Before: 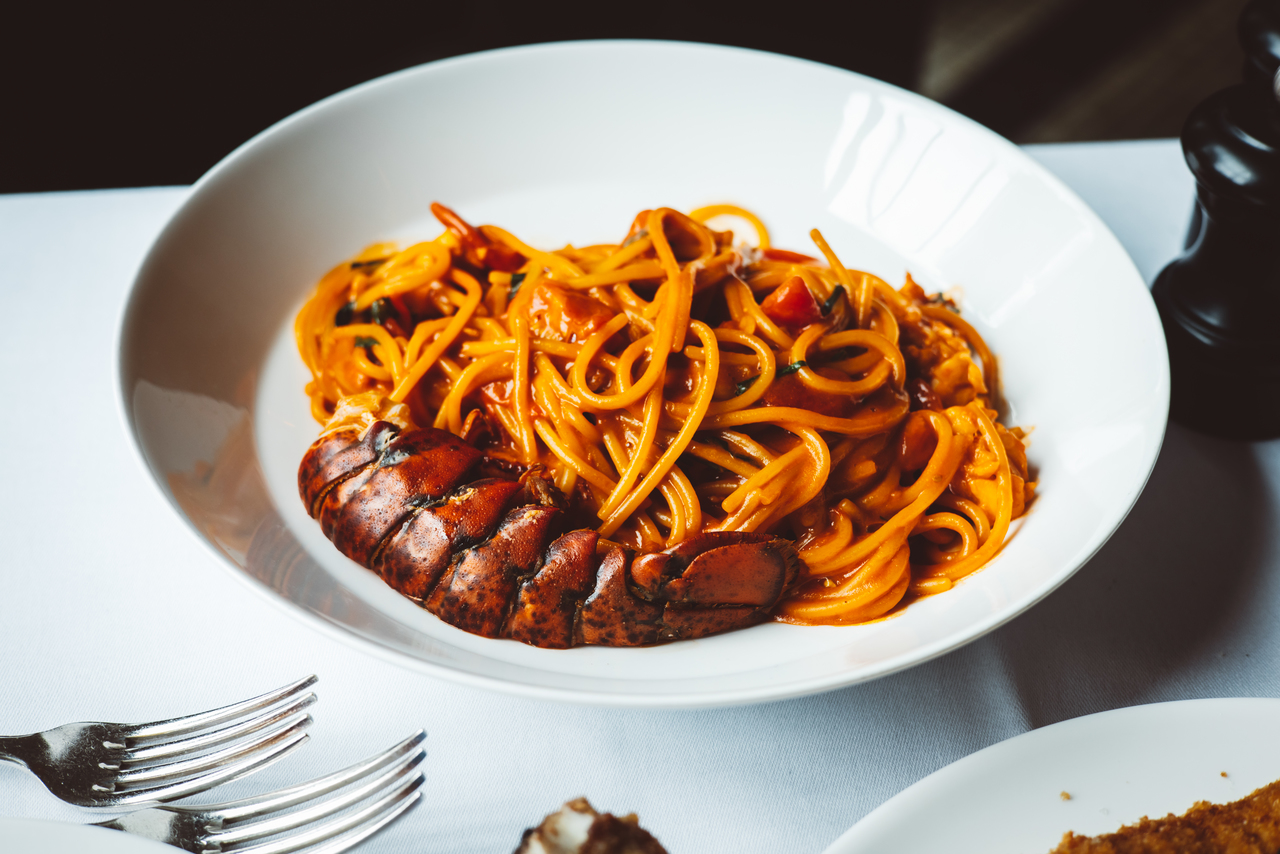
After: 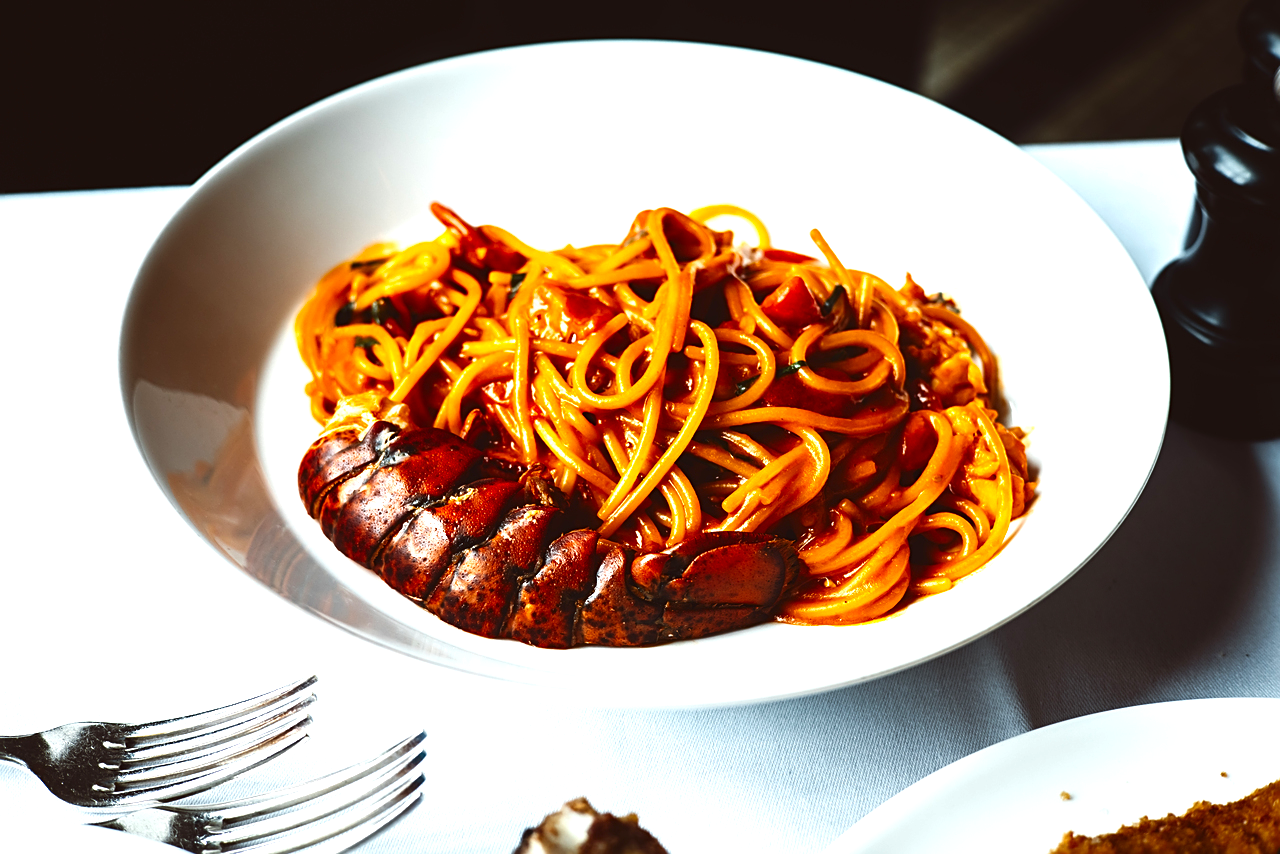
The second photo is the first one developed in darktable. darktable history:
exposure: black level correction 0, exposure 0.691 EV, compensate highlight preservation false
sharpen: on, module defaults
contrast brightness saturation: brightness -0.199, saturation 0.085
